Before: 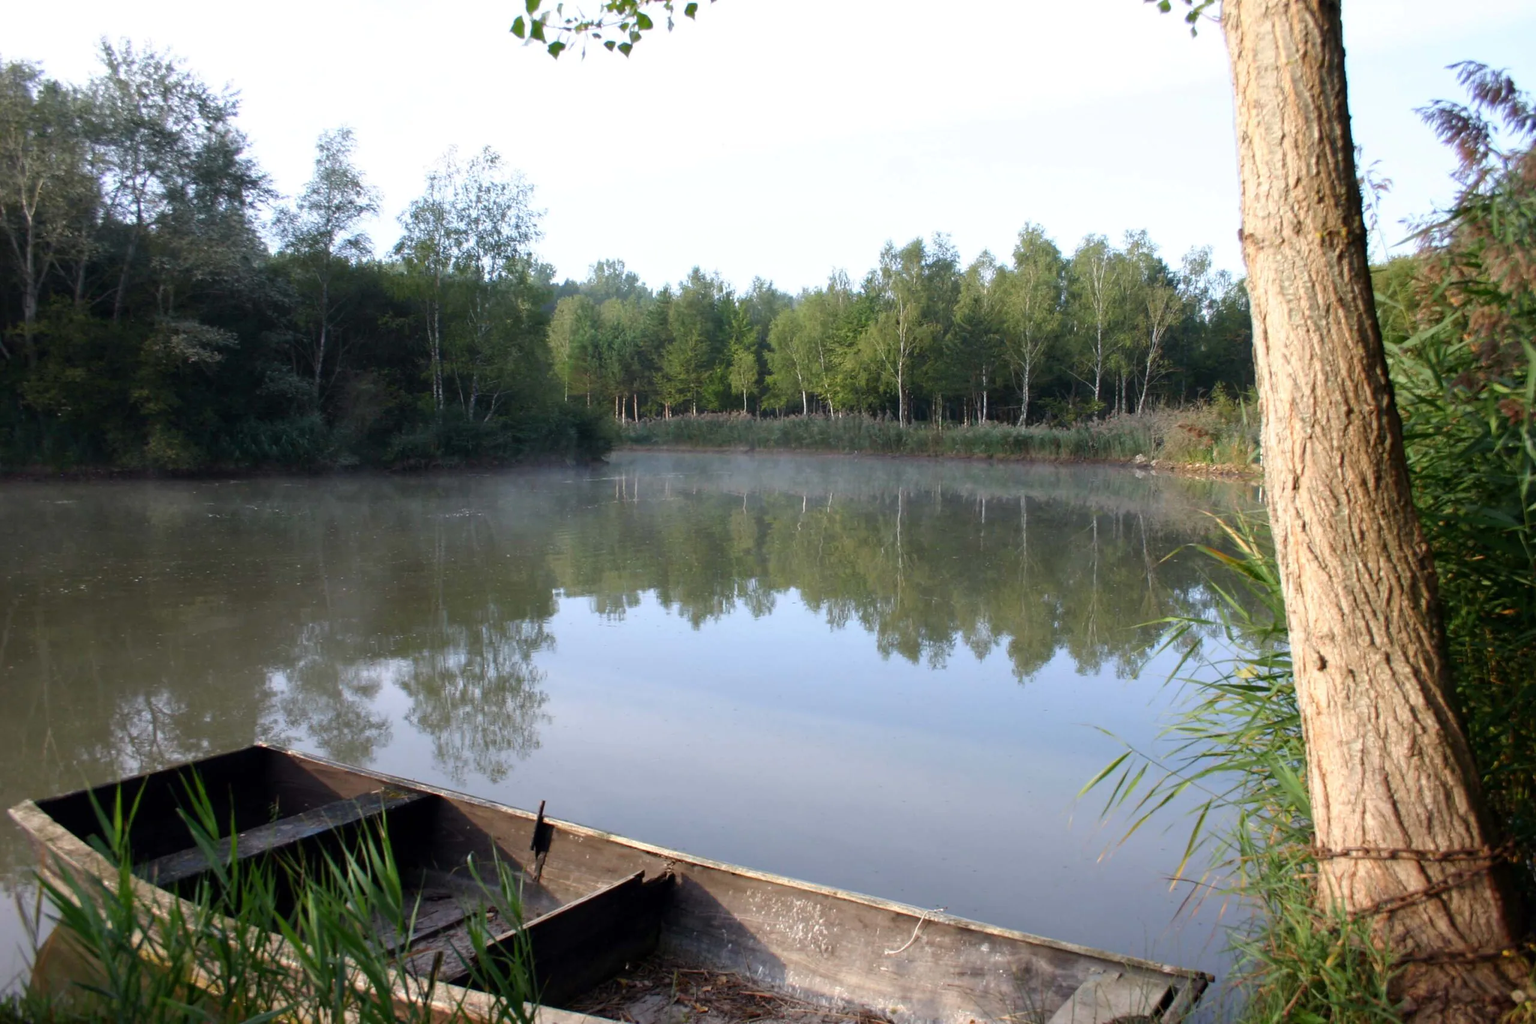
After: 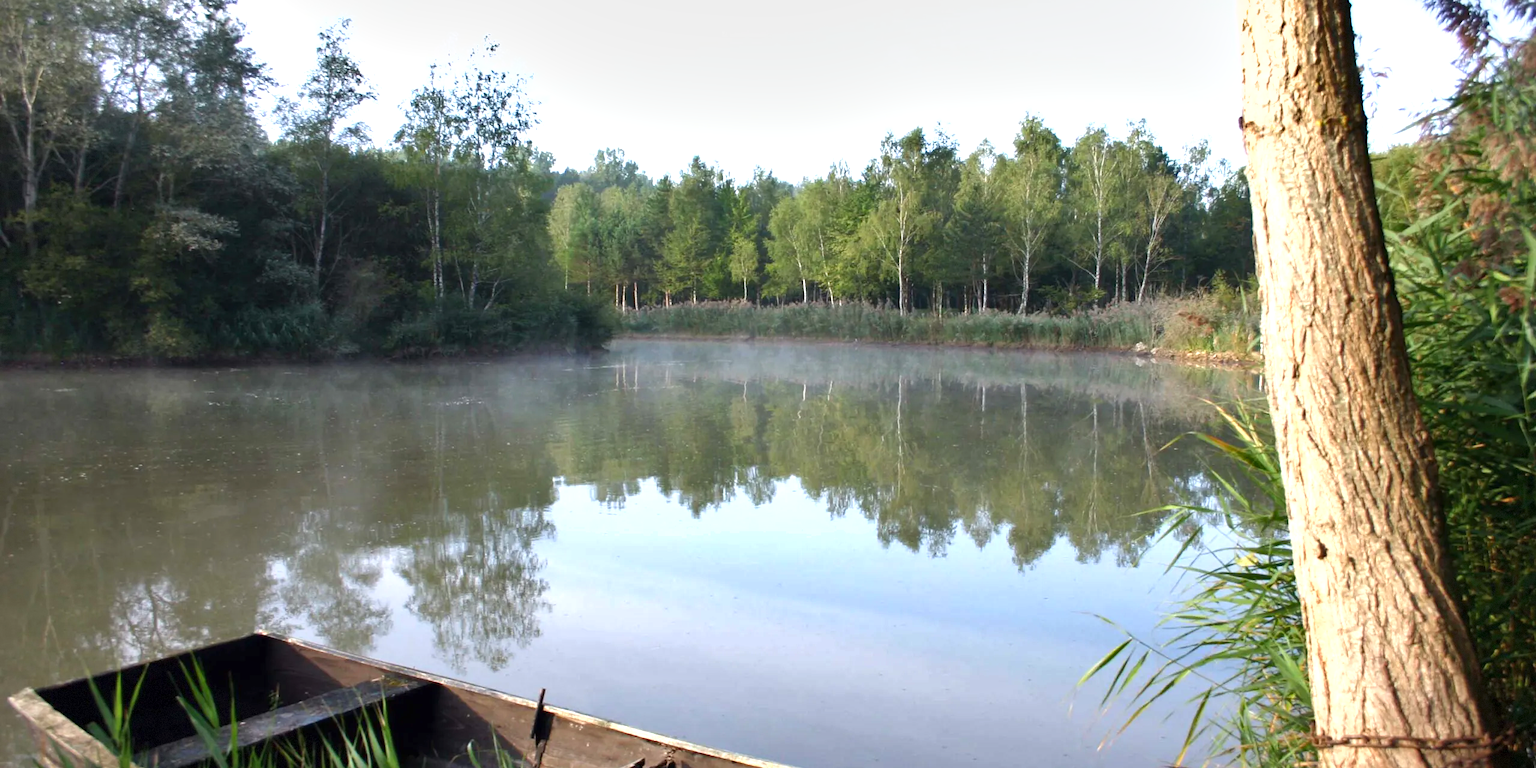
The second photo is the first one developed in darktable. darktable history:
vignetting: fall-off start 99.1%, fall-off radius 101%, brightness -0.858, width/height ratio 1.424, dithering 8-bit output
crop: top 11.012%, bottom 13.958%
exposure: black level correction 0, exposure 0.702 EV, compensate highlight preservation false
shadows and highlights: shadows 26, highlights -48.15, soften with gaussian
